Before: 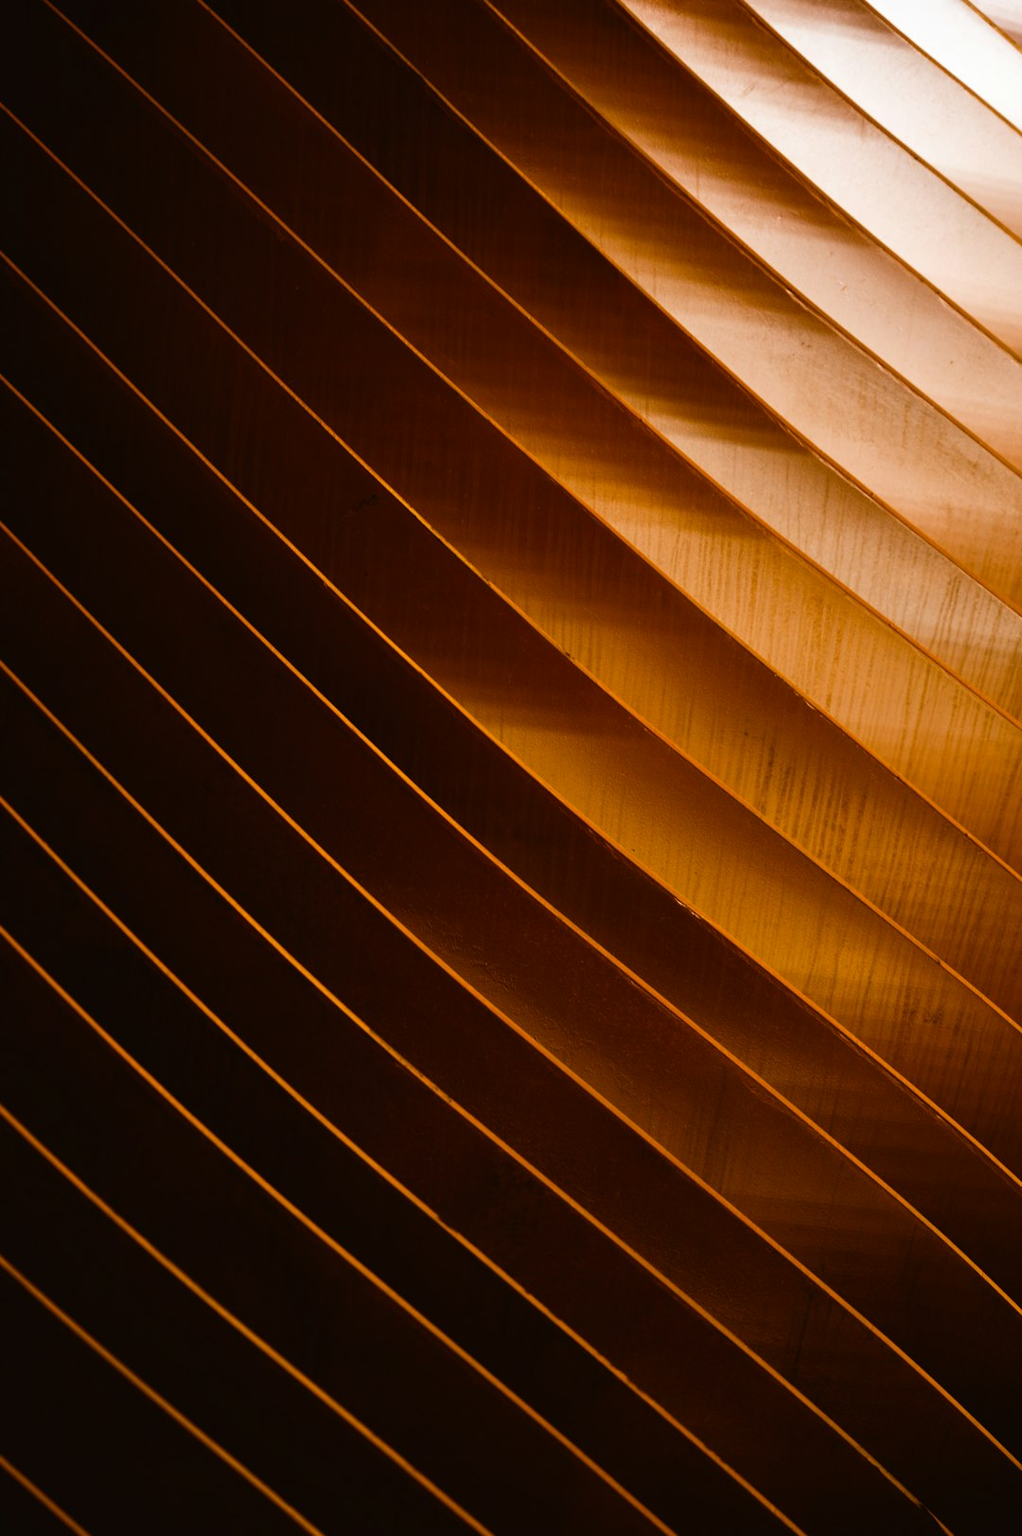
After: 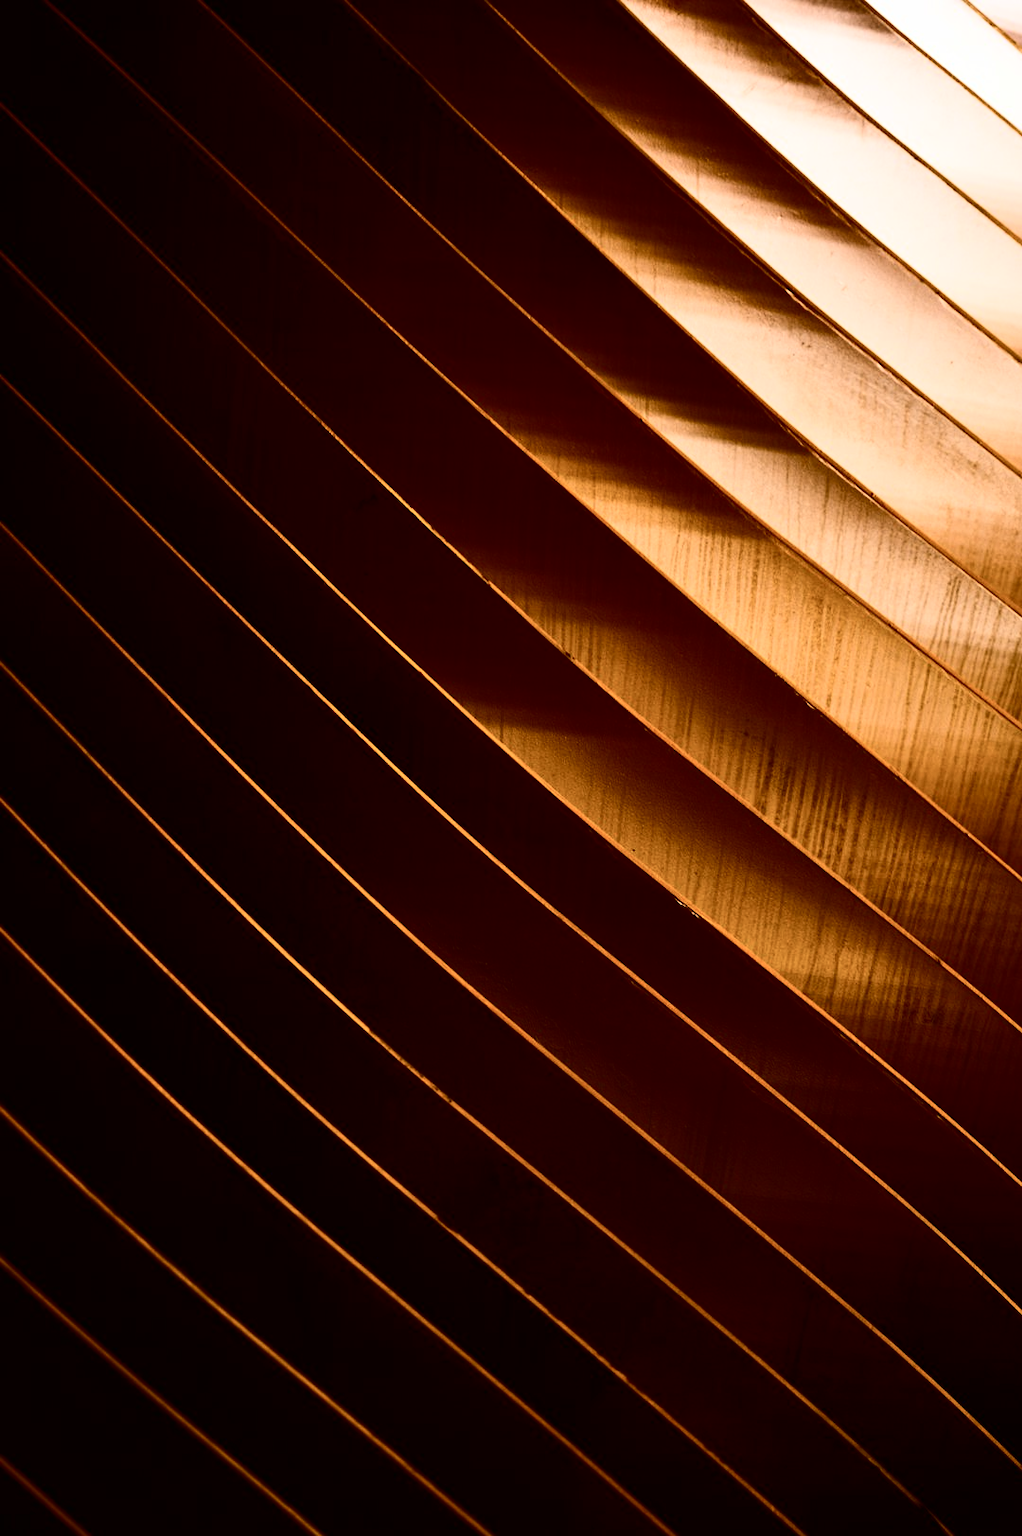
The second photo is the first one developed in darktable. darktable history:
contrast brightness saturation: contrast 0.515, saturation -0.089
